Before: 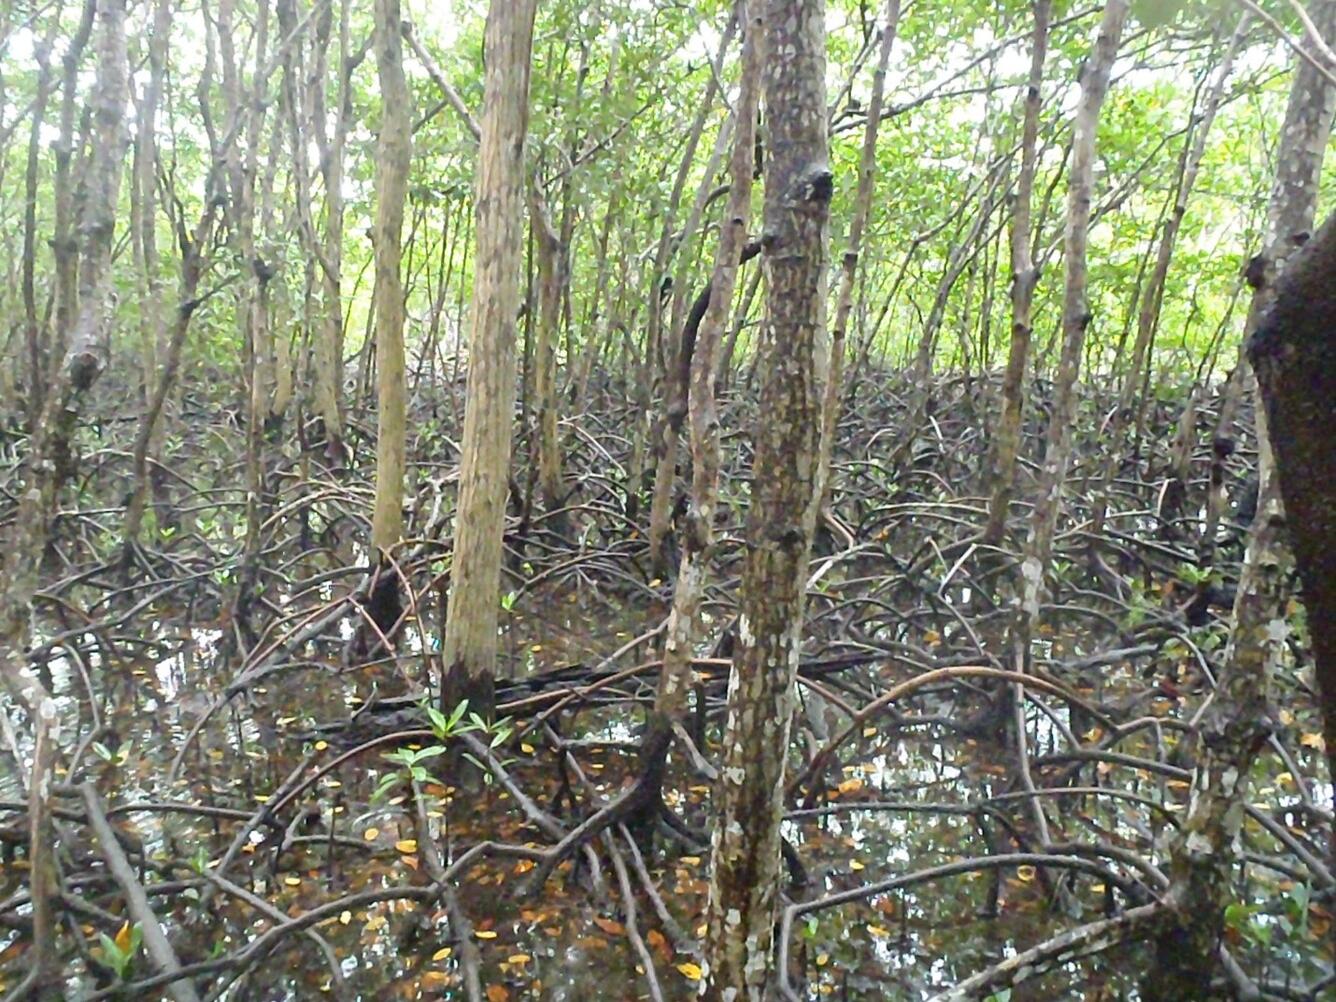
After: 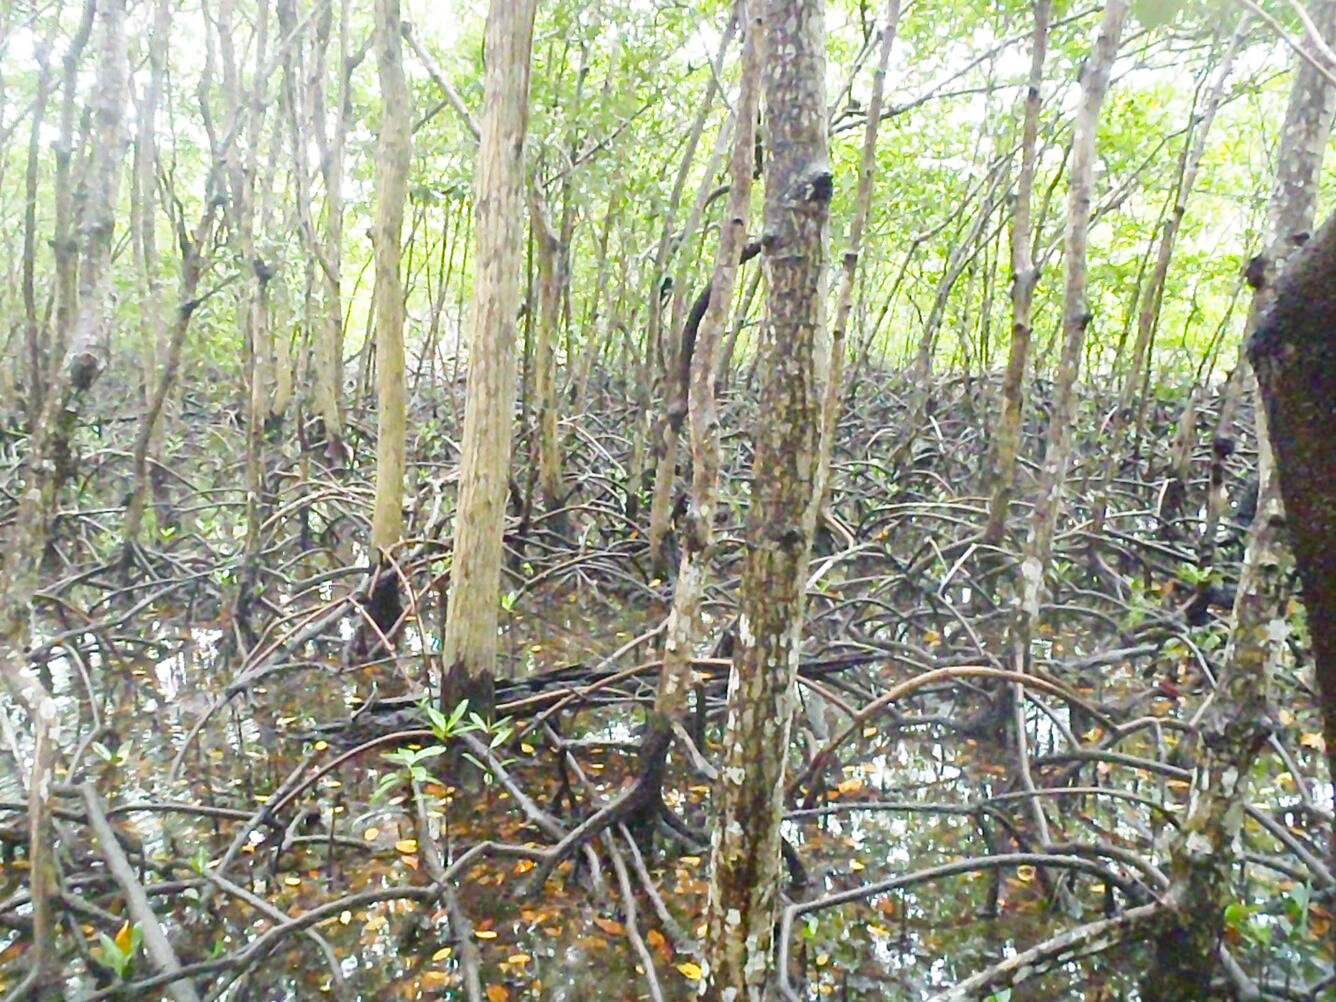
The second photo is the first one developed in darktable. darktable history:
base curve: curves: ch0 [(0, 0) (0.204, 0.334) (0.55, 0.733) (1, 1)], preserve colors none
color balance rgb: linear chroma grading › shadows 19.44%, linear chroma grading › highlights 3.42%, linear chroma grading › mid-tones 10.16%
